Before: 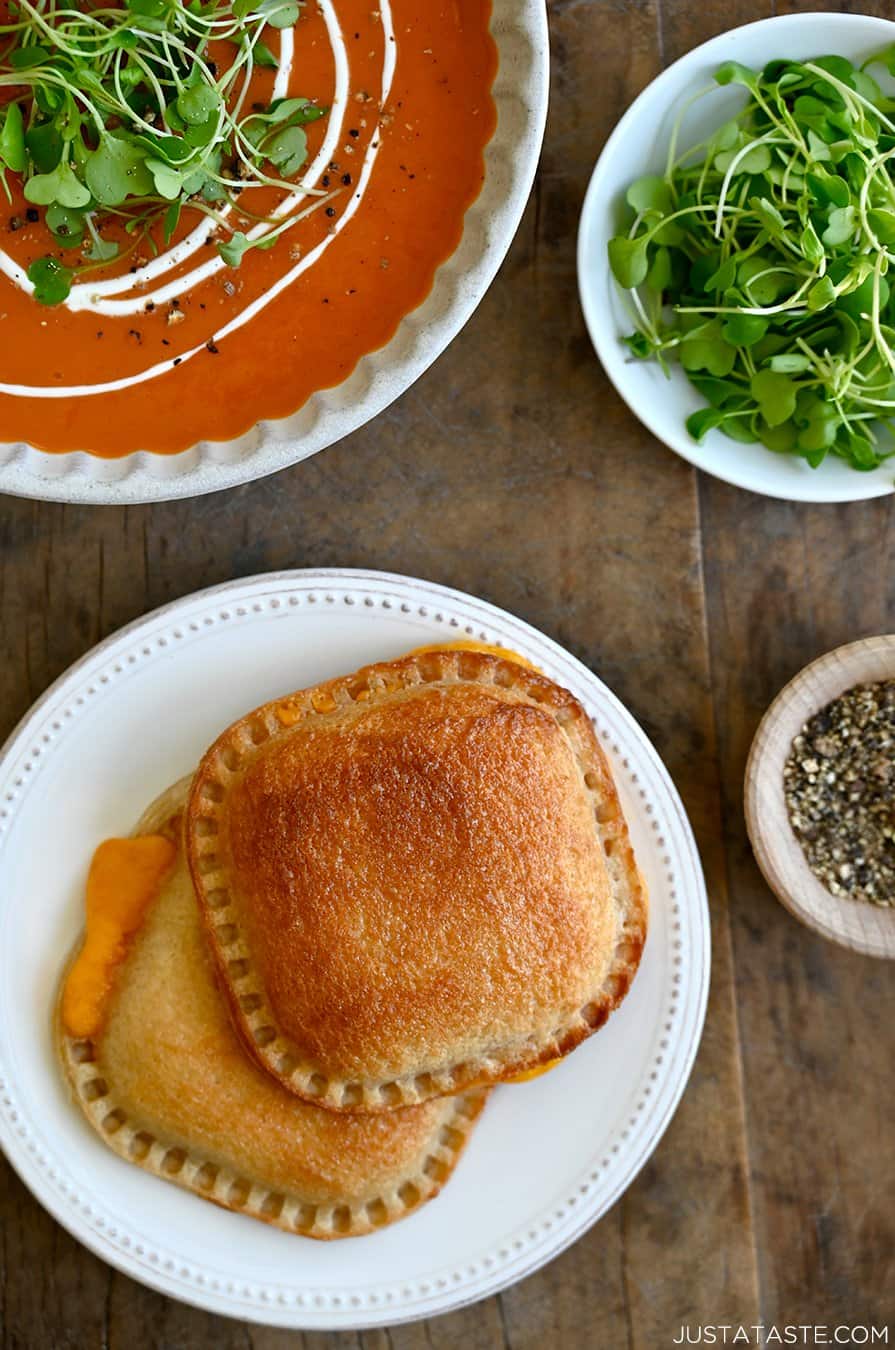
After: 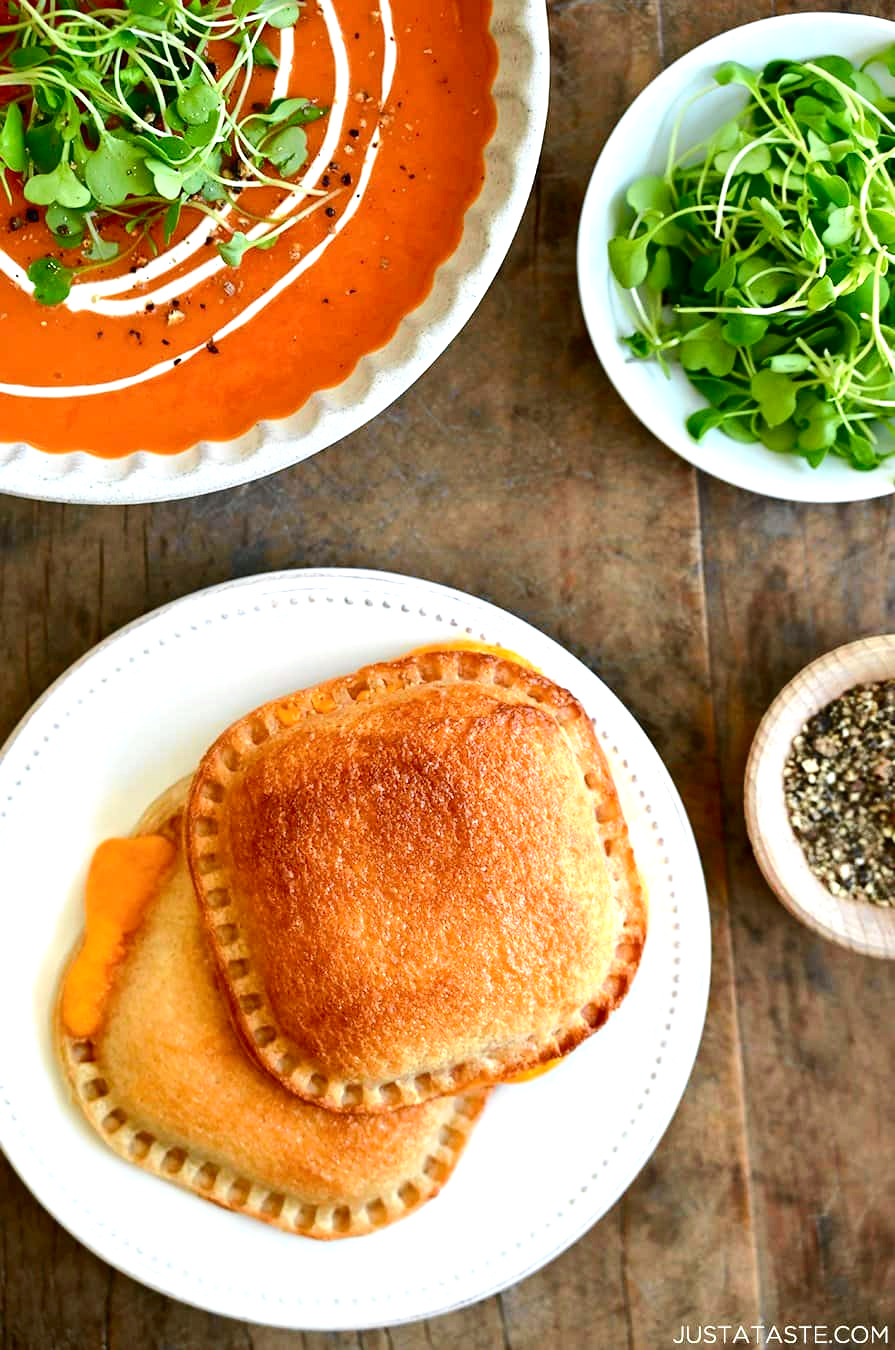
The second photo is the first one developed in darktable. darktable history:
tone equalizer: -8 EV -0.784 EV, -7 EV -0.724 EV, -6 EV -0.581 EV, -5 EV -0.376 EV, -3 EV 0.377 EV, -2 EV 0.6 EV, -1 EV 0.688 EV, +0 EV 0.752 EV, smoothing diameter 24.95%, edges refinement/feathering 7.36, preserve details guided filter
exposure: black level correction 0.001, exposure 0.016 EV, compensate exposure bias true, compensate highlight preservation false
tone curve: curves: ch0 [(0, 0.01) (0.037, 0.032) (0.131, 0.108) (0.275, 0.256) (0.483, 0.512) (0.61, 0.665) (0.696, 0.742) (0.792, 0.819) (0.911, 0.925) (0.997, 0.995)]; ch1 [(0, 0) (0.308, 0.29) (0.425, 0.411) (0.492, 0.488) (0.505, 0.503) (0.527, 0.531) (0.568, 0.594) (0.683, 0.702) (0.746, 0.77) (1, 1)]; ch2 [(0, 0) (0.246, 0.233) (0.36, 0.352) (0.415, 0.415) (0.485, 0.487) (0.502, 0.504) (0.525, 0.523) (0.539, 0.553) (0.587, 0.594) (0.636, 0.652) (0.711, 0.729) (0.845, 0.855) (0.998, 0.977)], color space Lab, independent channels, preserve colors none
